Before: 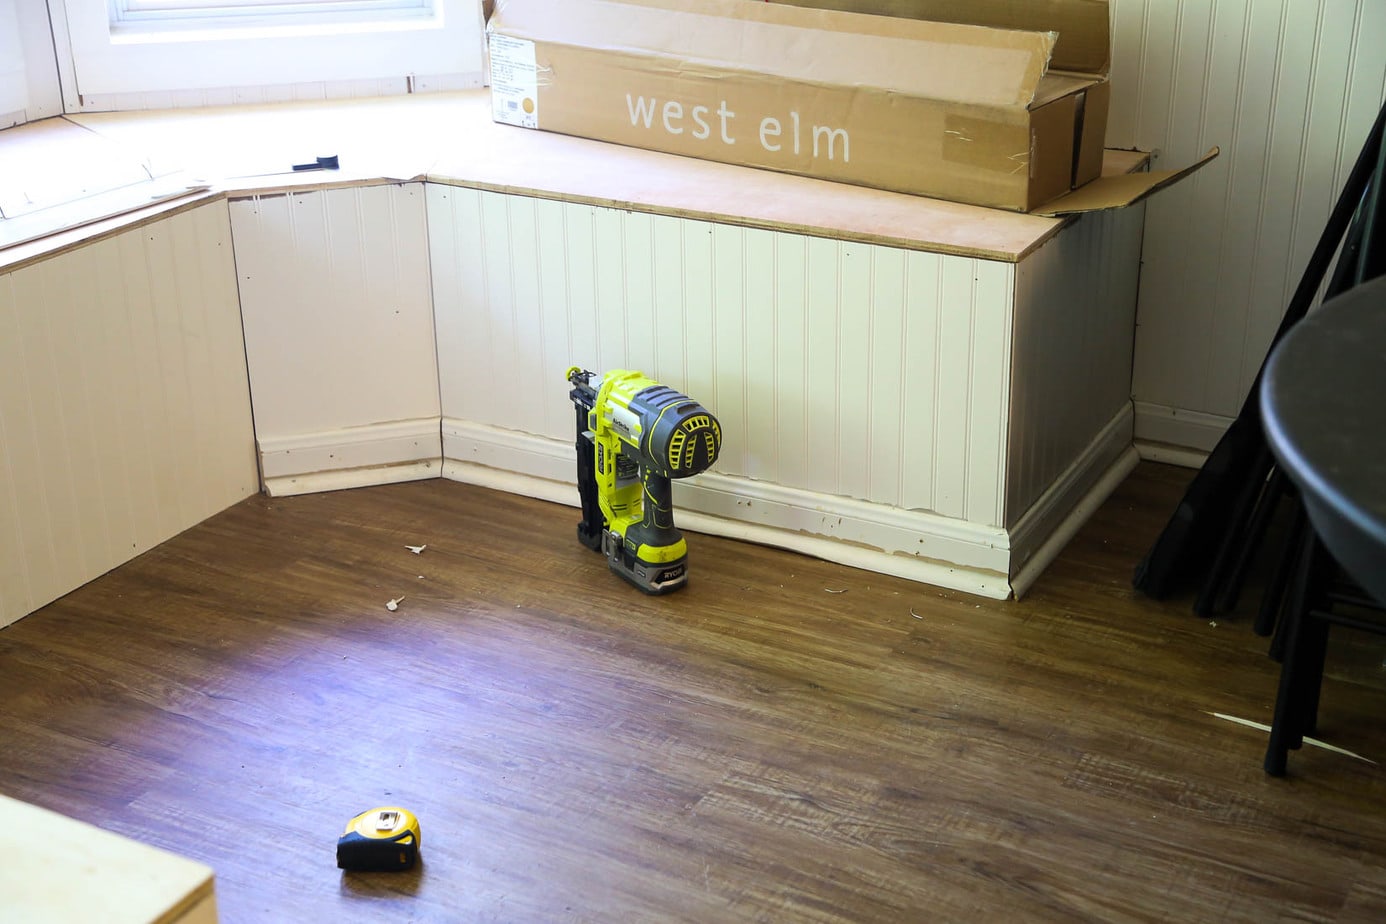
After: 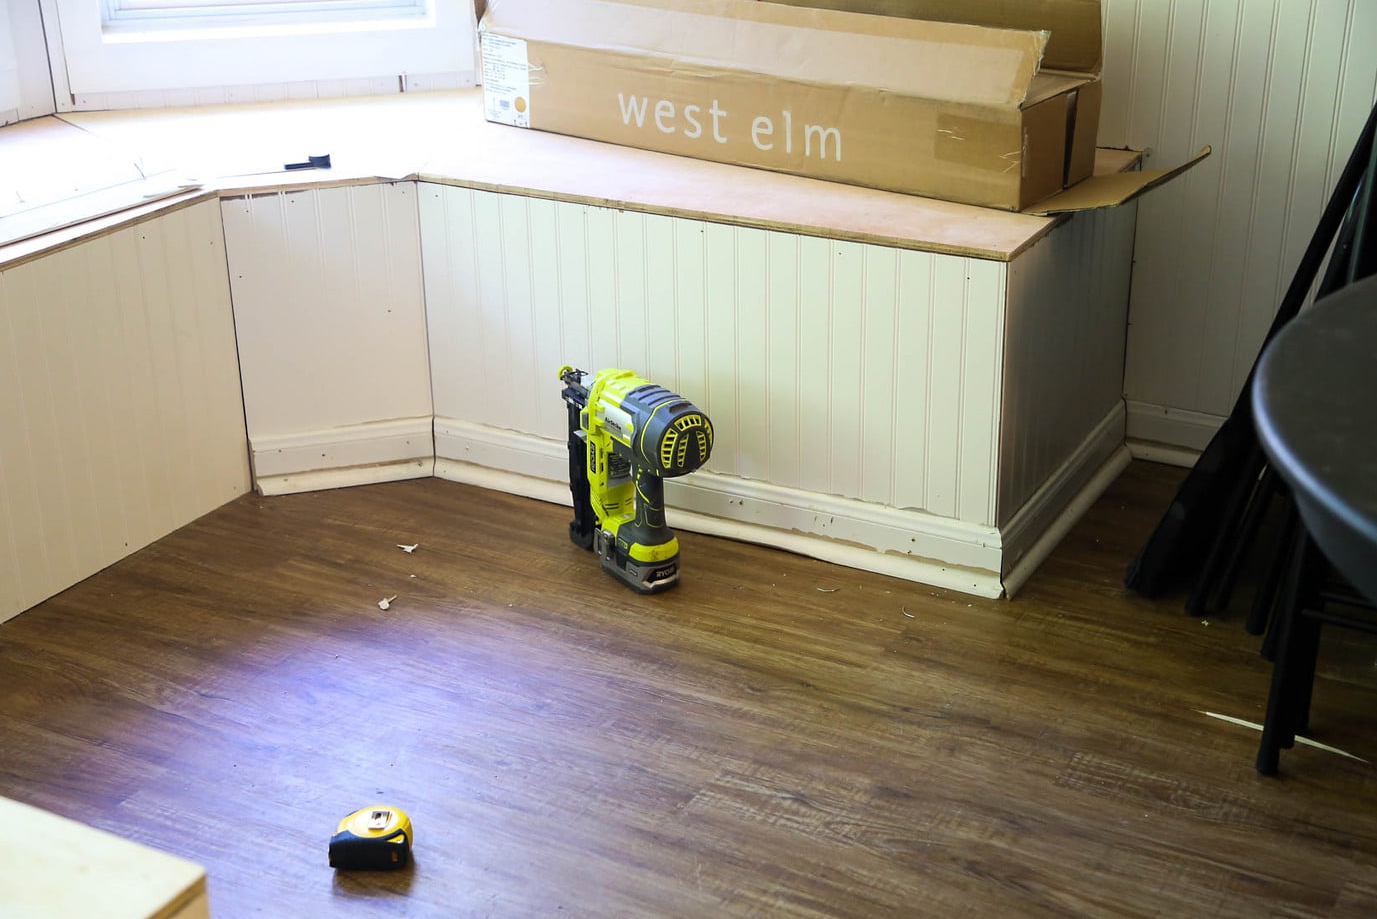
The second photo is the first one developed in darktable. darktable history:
crop and rotate: left 0.614%, top 0.179%, bottom 0.309%
sharpen: radius 5.325, amount 0.312, threshold 26.433
